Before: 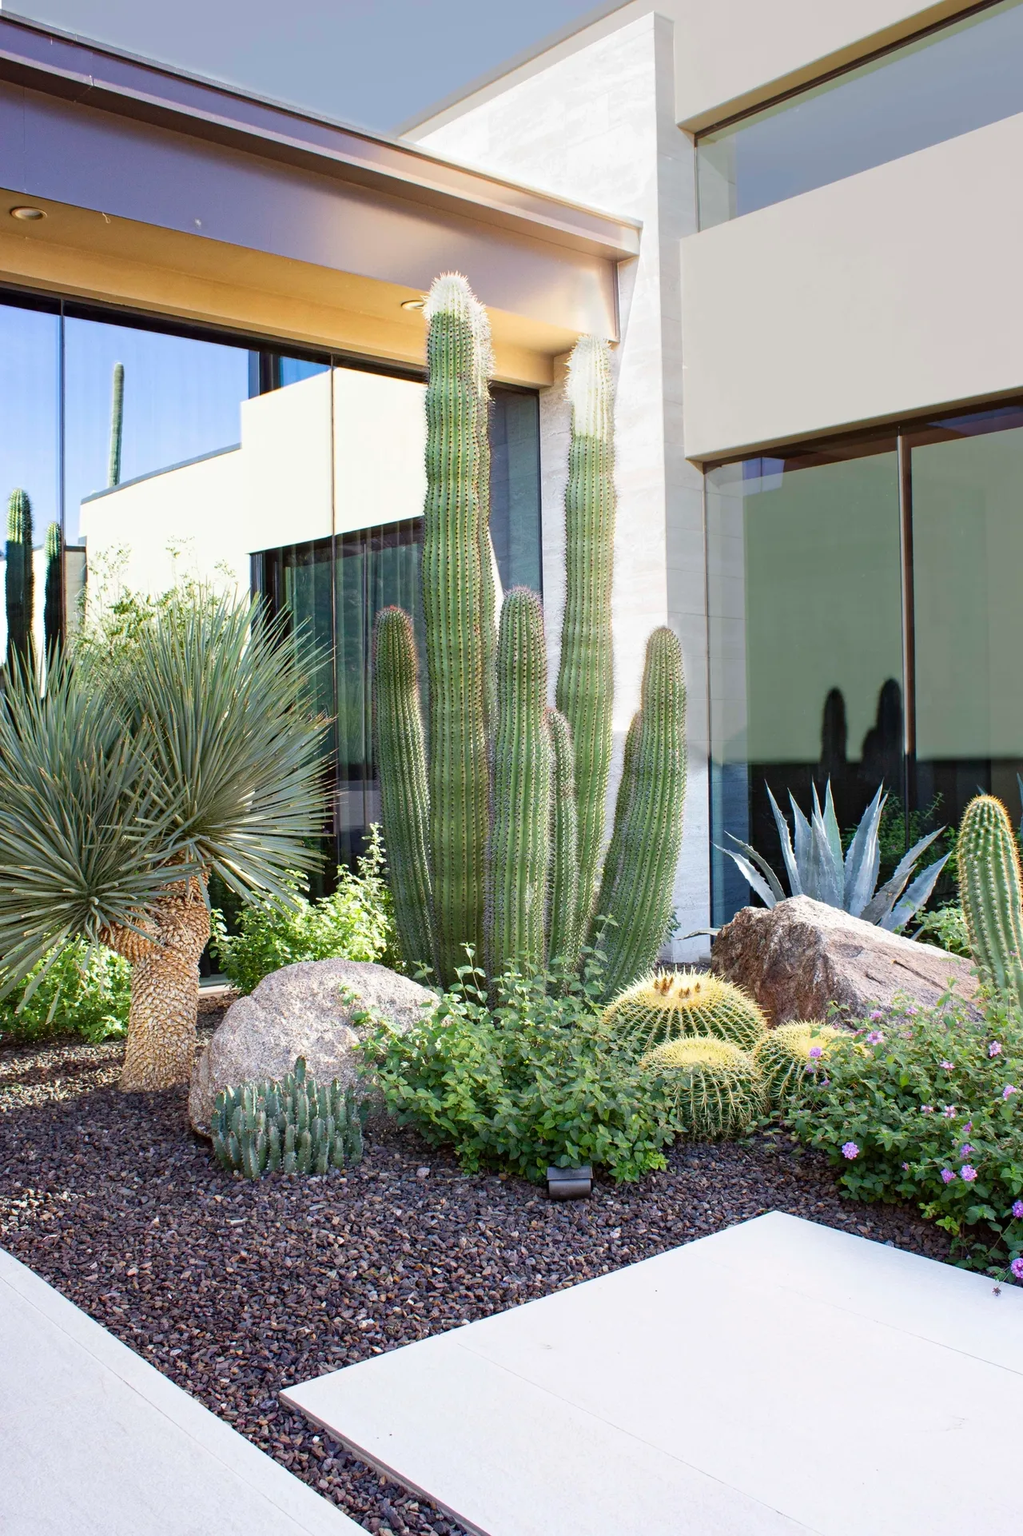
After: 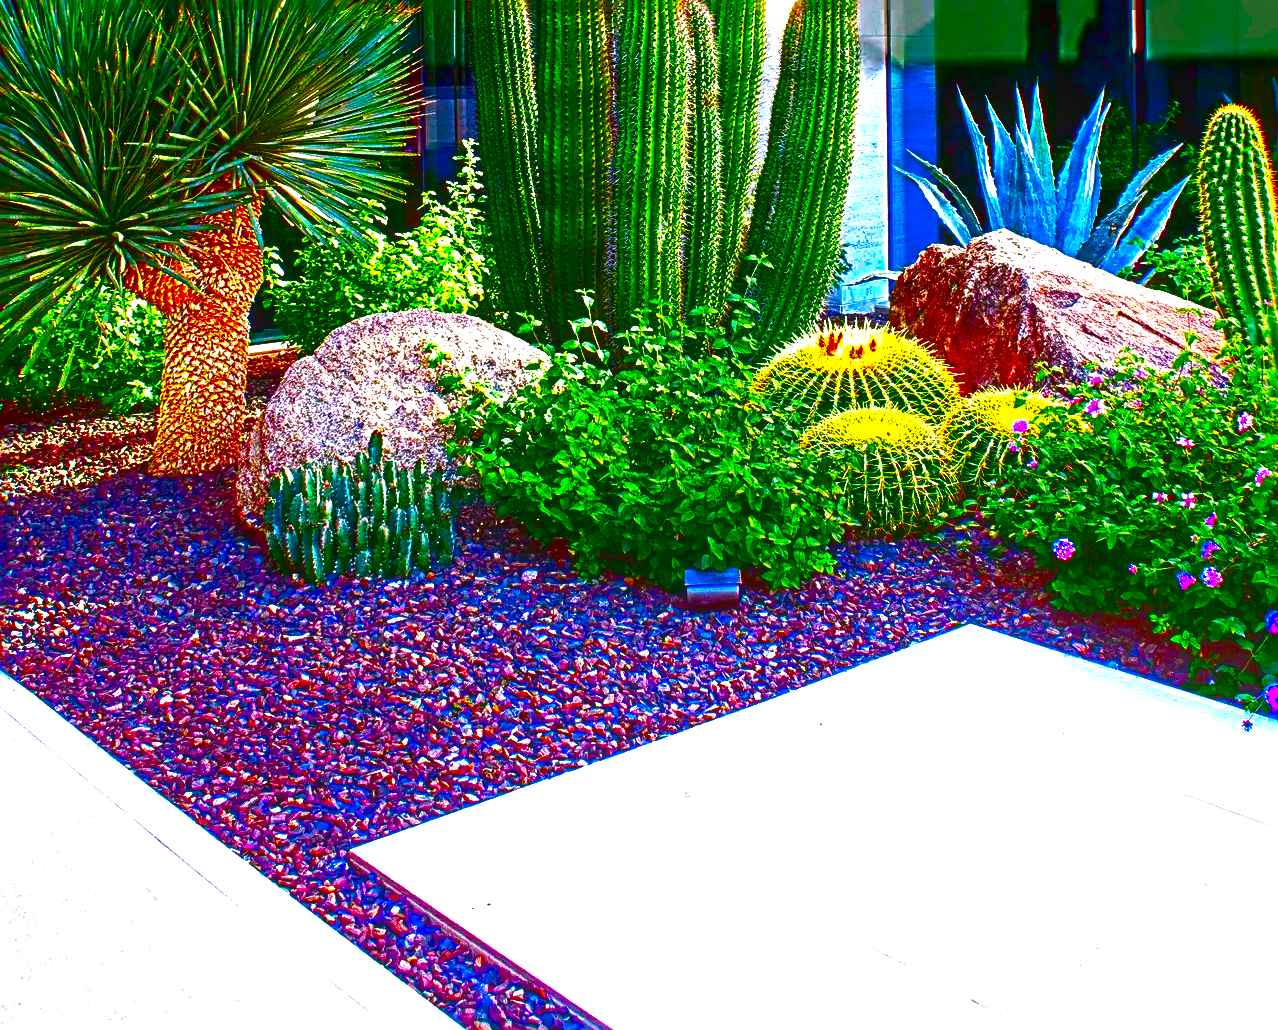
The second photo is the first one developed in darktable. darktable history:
exposure: black level correction 0, exposure 0.693 EV, compensate exposure bias true, compensate highlight preservation false
tone equalizer: -7 EV 0.143 EV, -6 EV 0.571 EV, -5 EV 1.15 EV, -4 EV 1.31 EV, -3 EV 1.16 EV, -2 EV 0.6 EV, -1 EV 0.168 EV, smoothing diameter 24.8%, edges refinement/feathering 6.55, preserve details guided filter
local contrast: detail 130%
sharpen: radius 3.641, amount 0.932
crop and rotate: top 46.356%, right 0.103%
contrast brightness saturation: brightness -0.994, saturation 0.996
color correction: highlights a* 1.71, highlights b* -1.8, saturation 2.46
